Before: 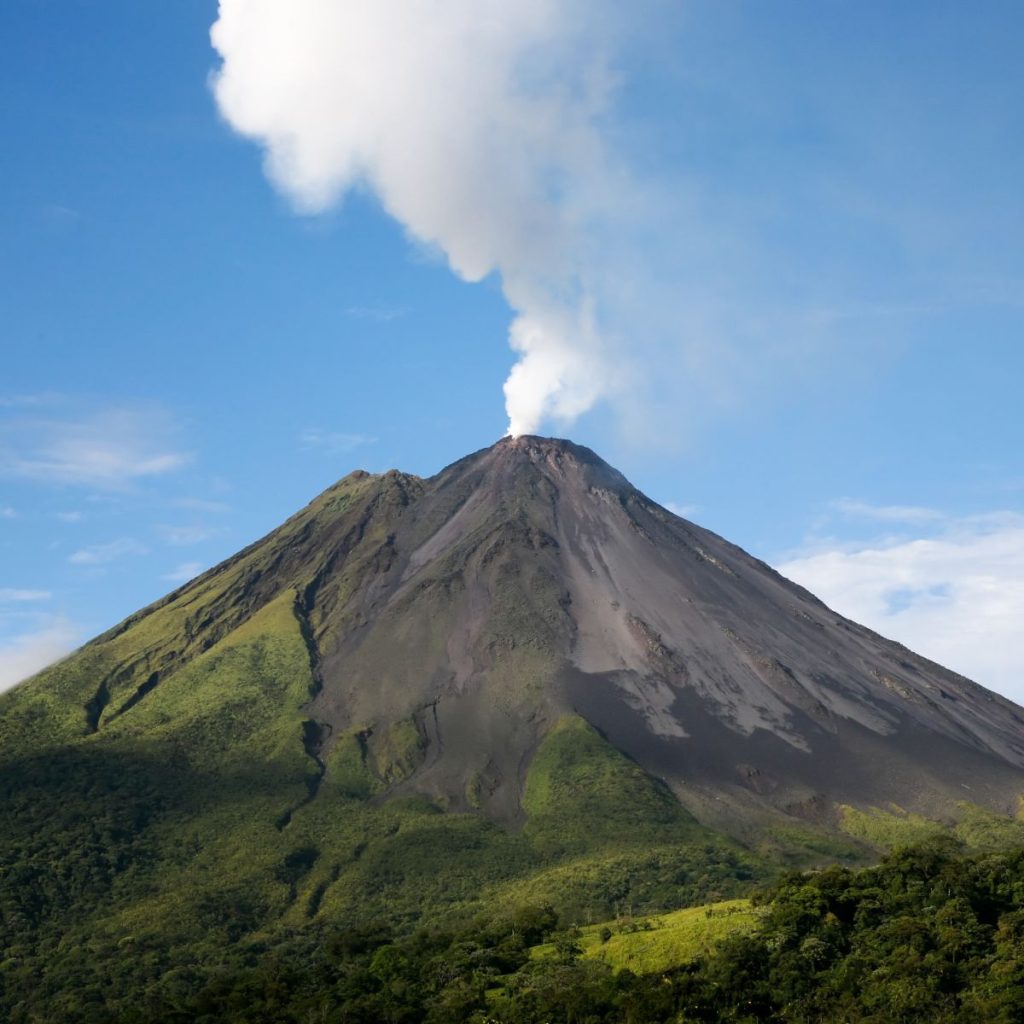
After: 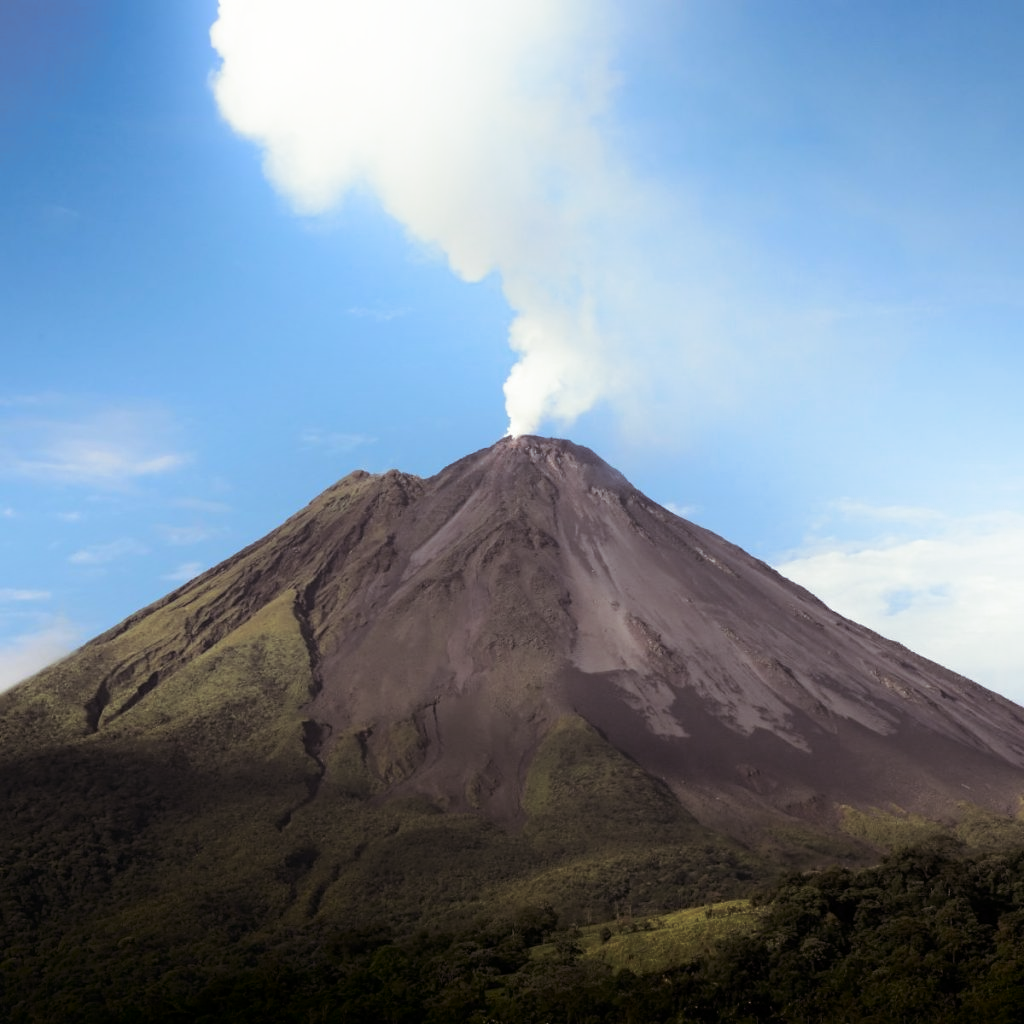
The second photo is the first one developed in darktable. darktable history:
shadows and highlights: shadows -54.3, highlights 86.09, soften with gaussian
split-toning: shadows › saturation 0.2
